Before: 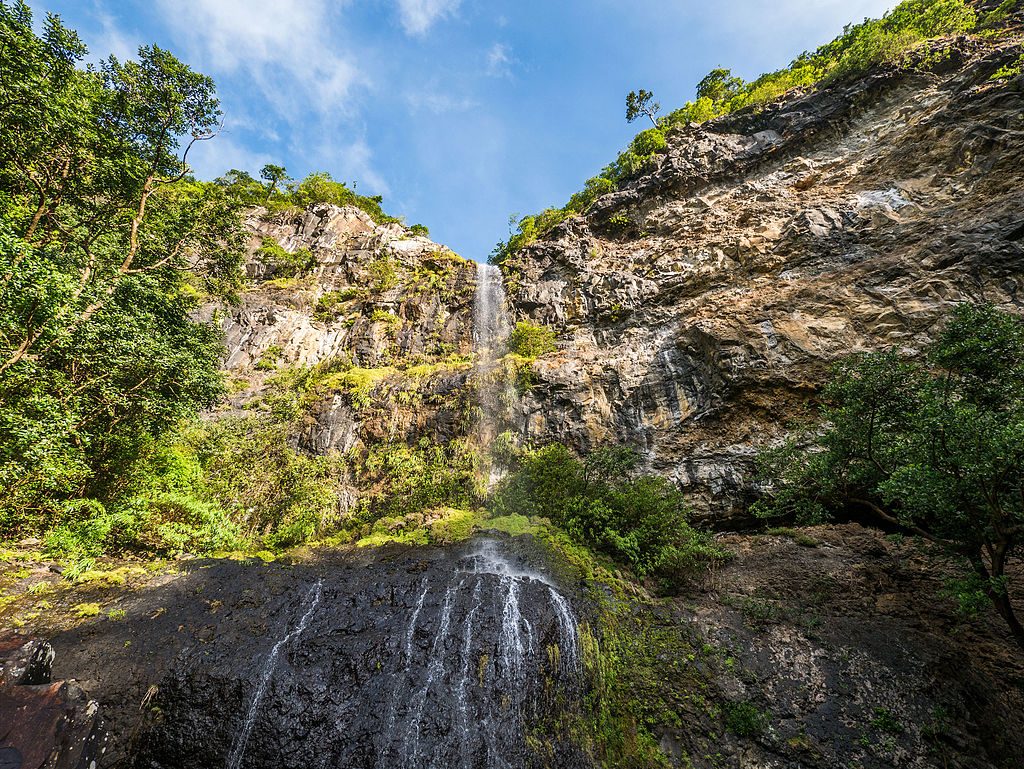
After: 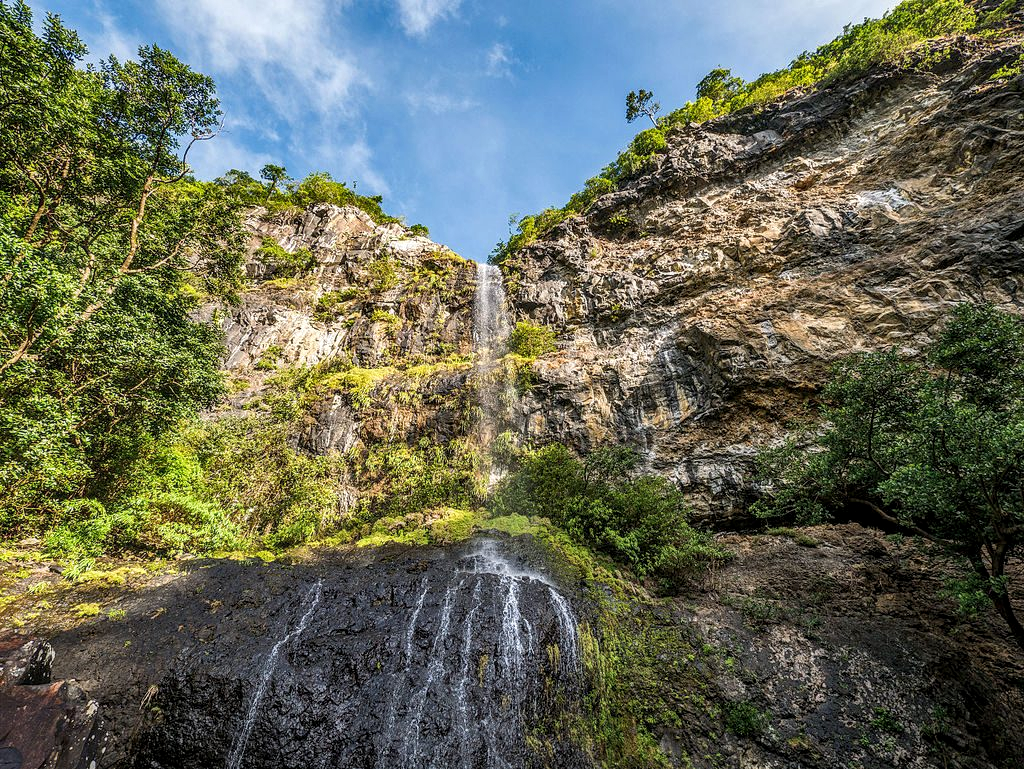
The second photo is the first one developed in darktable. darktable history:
shadows and highlights: shadows 33.85, highlights -46.84, compress 49.99%, soften with gaussian
local contrast: on, module defaults
